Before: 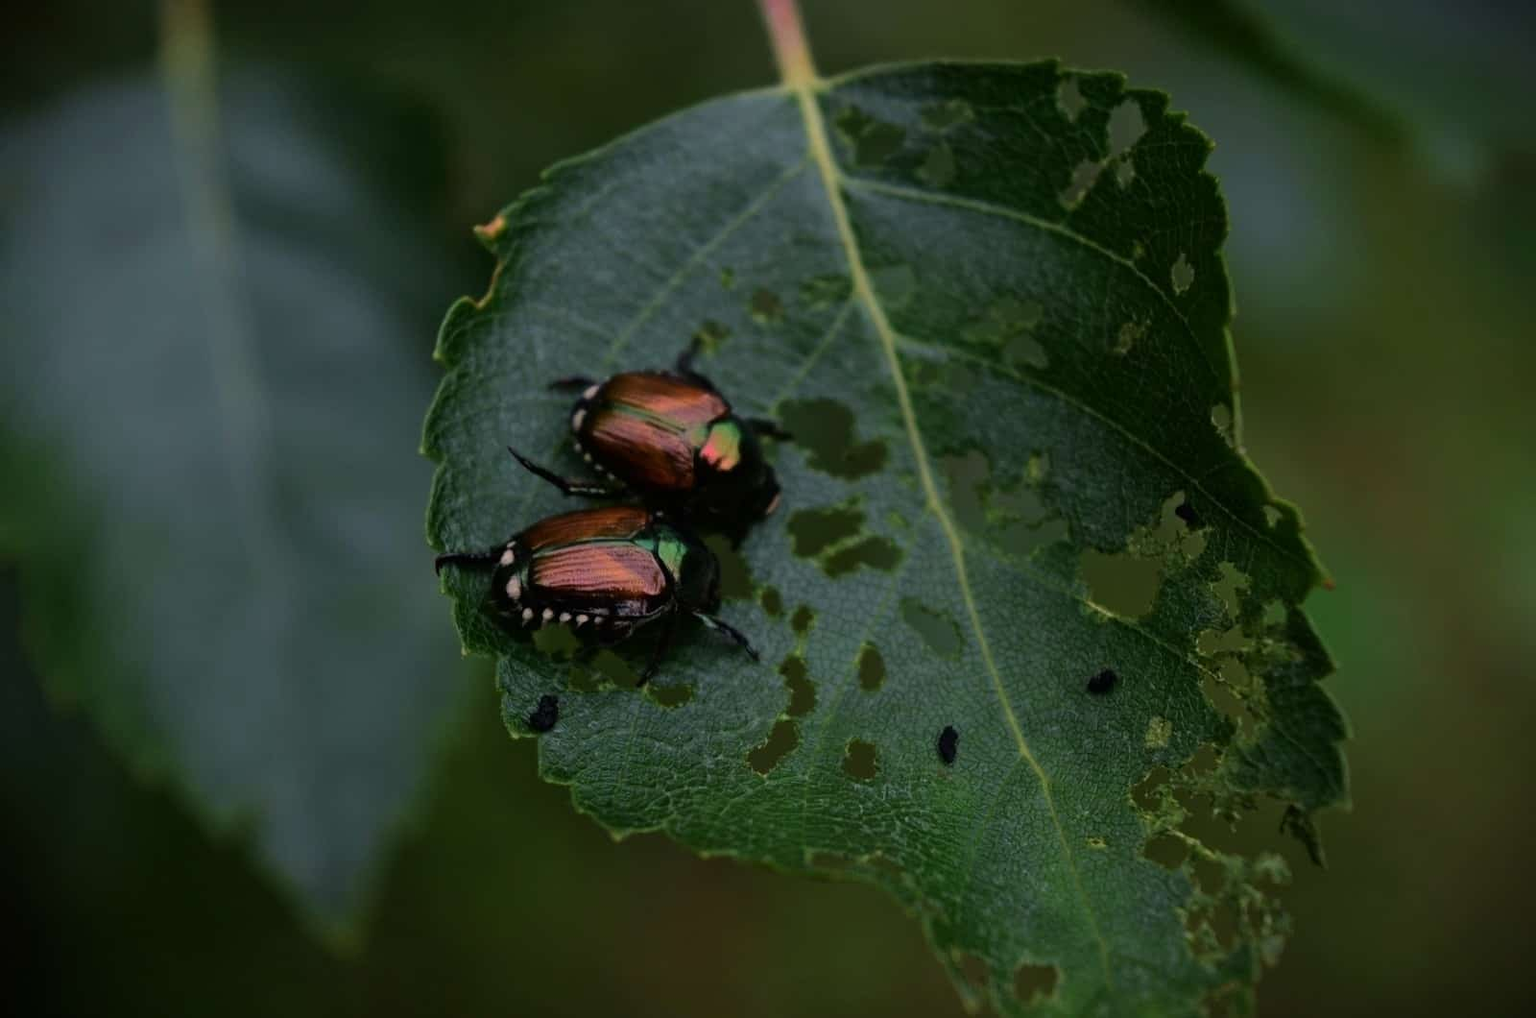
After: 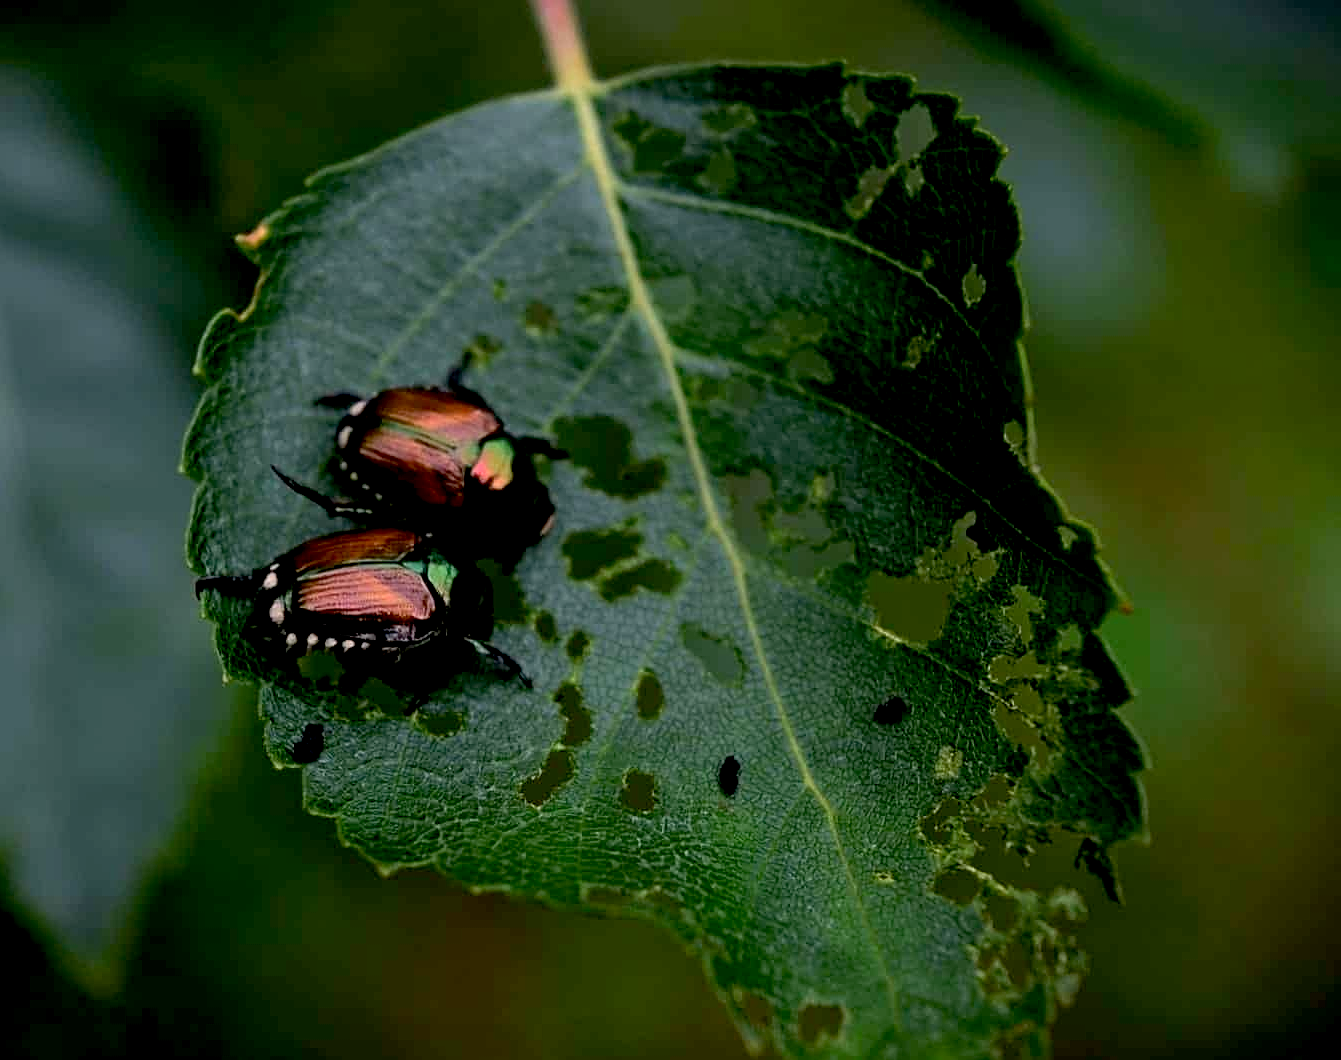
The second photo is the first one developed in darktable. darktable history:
sharpen: on, module defaults
crop: left 16.145%
exposure: black level correction 0.012, exposure 0.7 EV, compensate exposure bias true, compensate highlight preservation false
